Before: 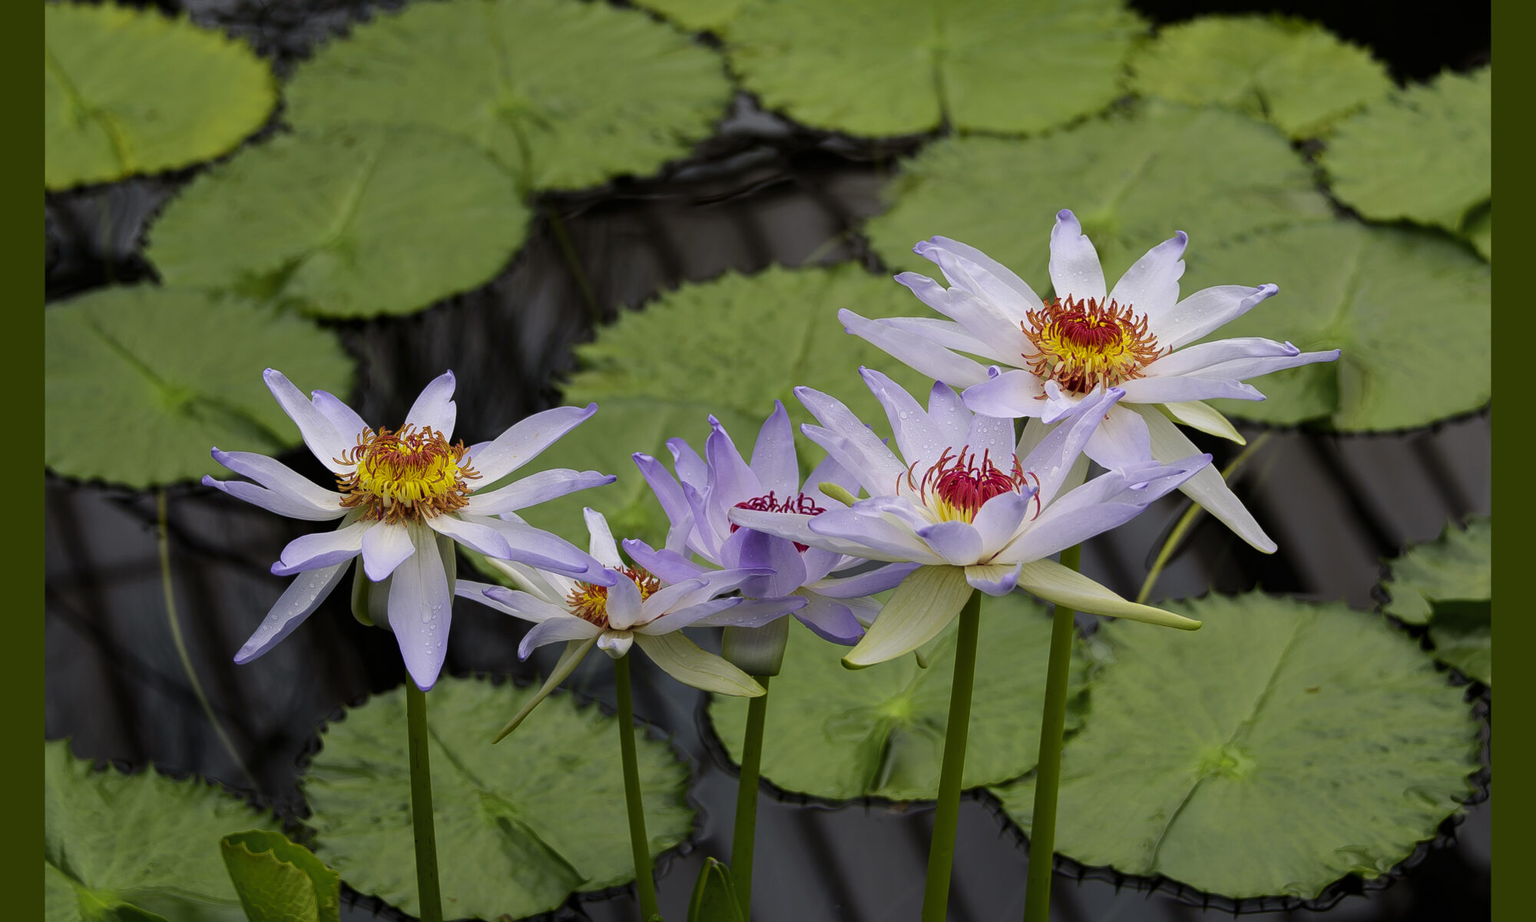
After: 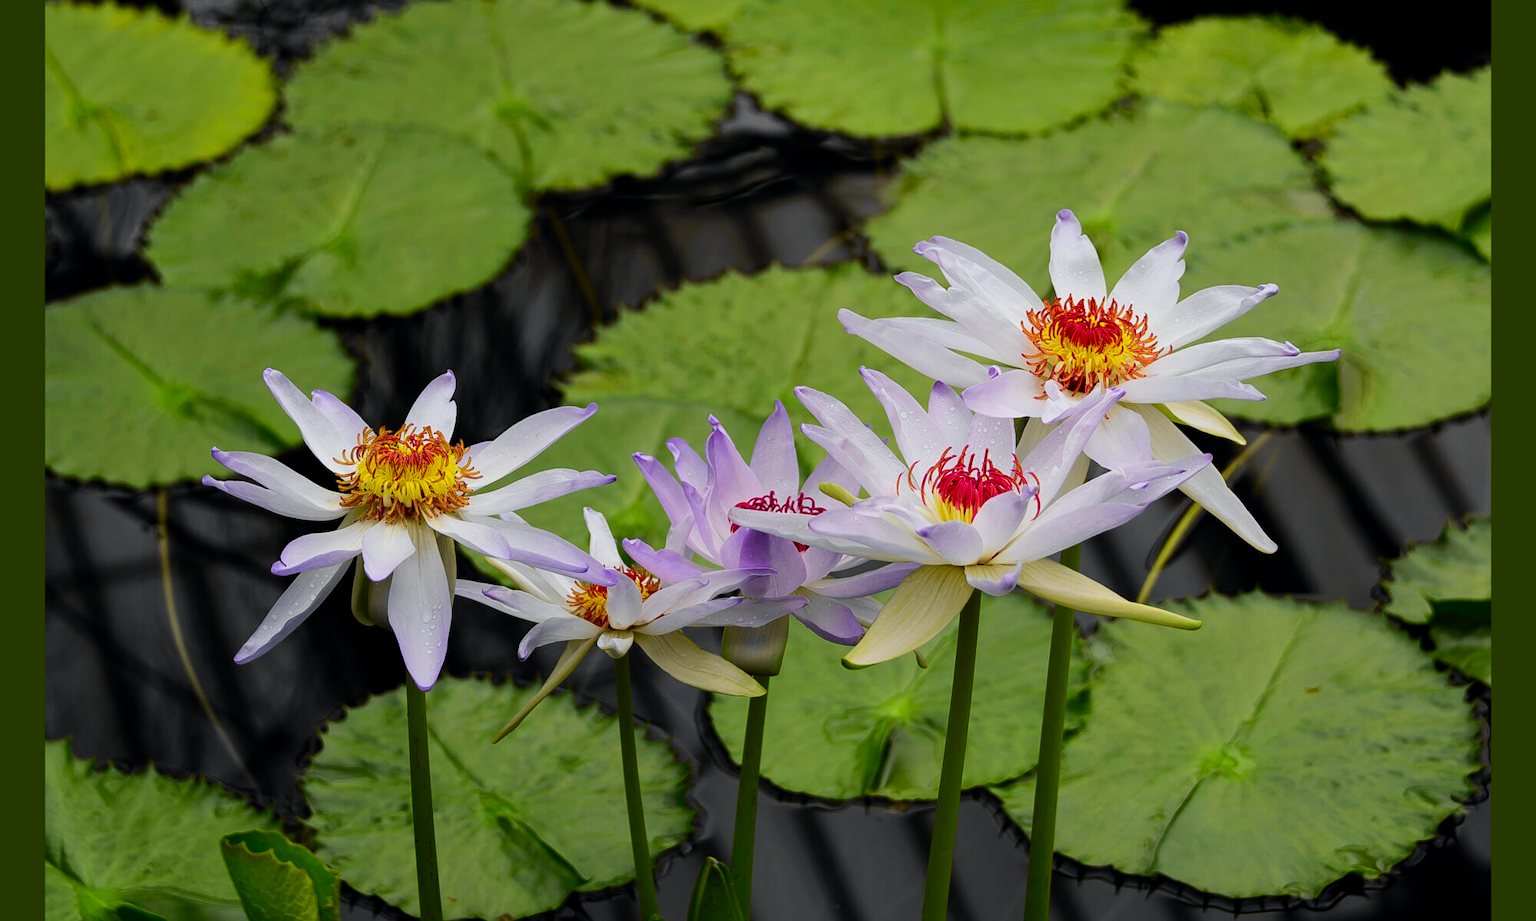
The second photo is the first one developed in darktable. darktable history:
tone curve: curves: ch0 [(0, 0) (0.071, 0.058) (0.266, 0.268) (0.498, 0.542) (0.766, 0.807) (1, 0.983)]; ch1 [(0, 0) (0.346, 0.307) (0.408, 0.387) (0.463, 0.465) (0.482, 0.493) (0.502, 0.499) (0.517, 0.502) (0.55, 0.548) (0.597, 0.61) (0.651, 0.698) (1, 1)]; ch2 [(0, 0) (0.346, 0.34) (0.434, 0.46) (0.485, 0.494) (0.5, 0.498) (0.517, 0.506) (0.526, 0.539) (0.583, 0.603) (0.625, 0.659) (1, 1)], color space Lab, independent channels, preserve colors none
